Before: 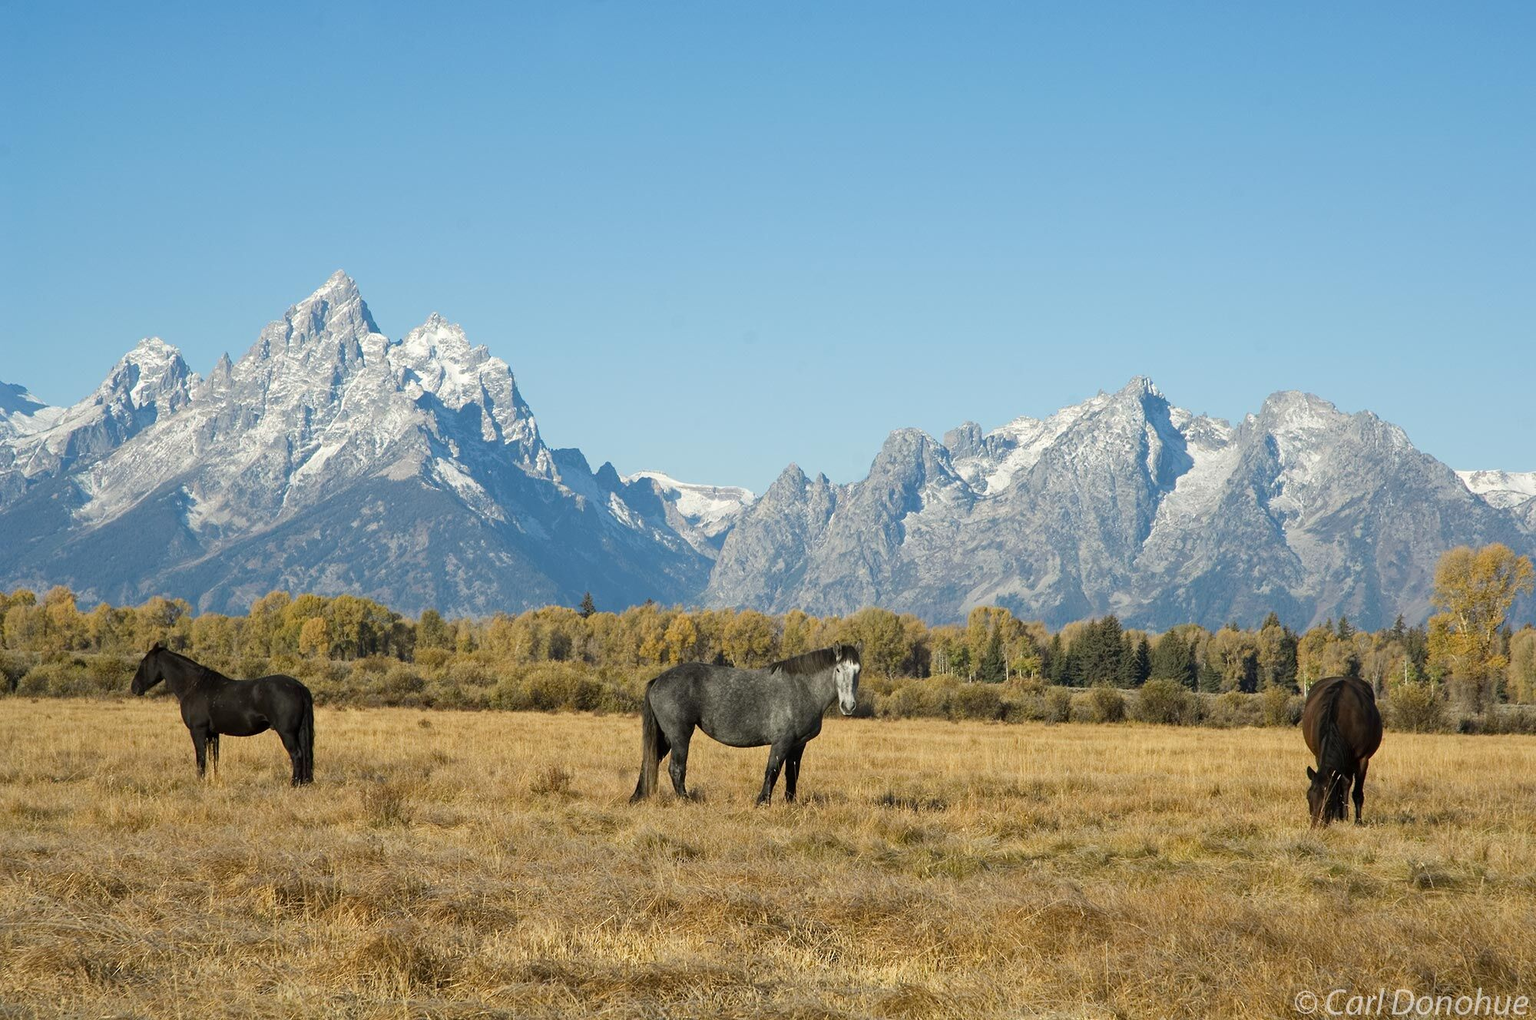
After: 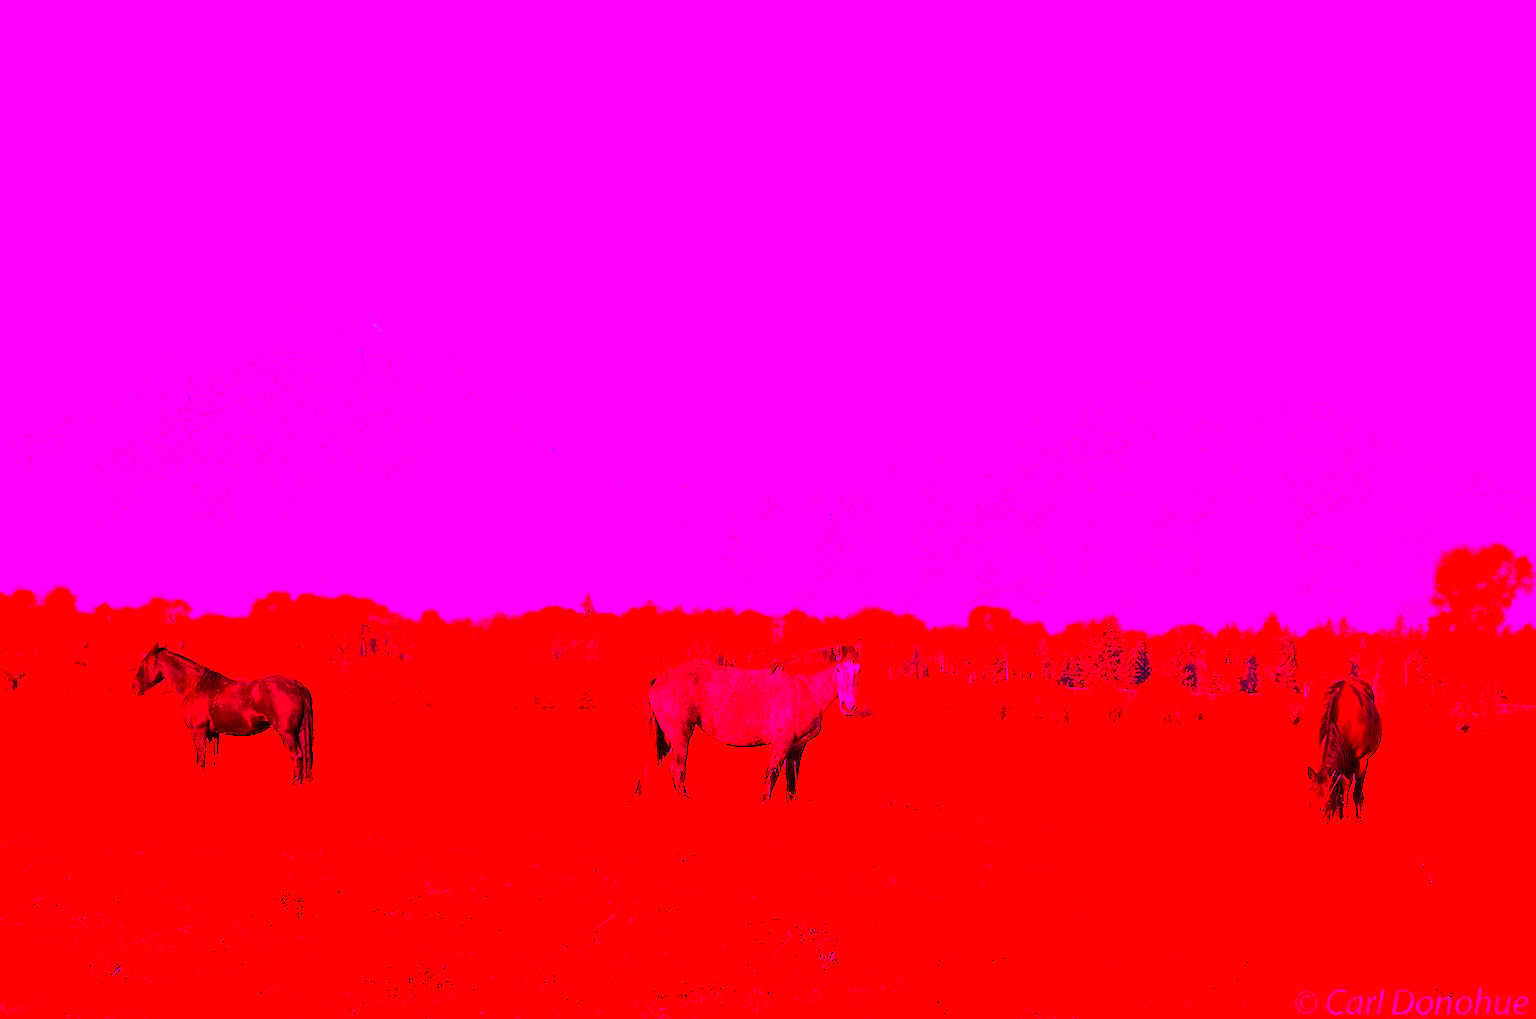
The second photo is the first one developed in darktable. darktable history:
color contrast: green-magenta contrast 1.55, blue-yellow contrast 1.83
white balance: red 4.26, blue 1.802
local contrast: mode bilateral grid, contrast 20, coarseness 50, detail 141%, midtone range 0.2
